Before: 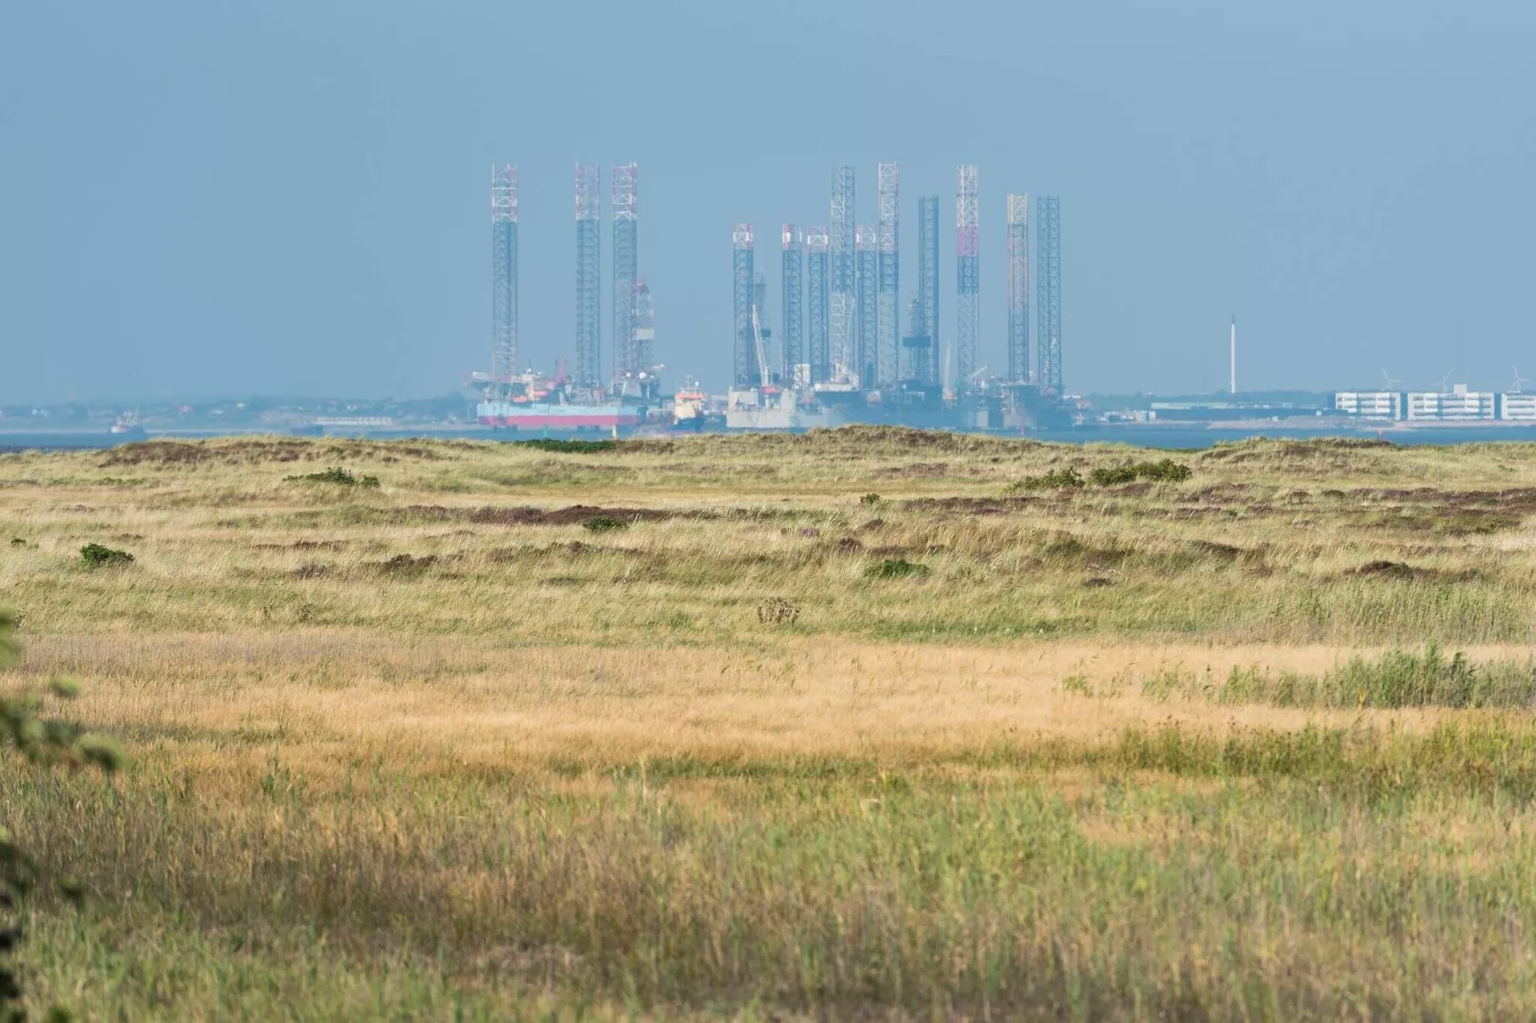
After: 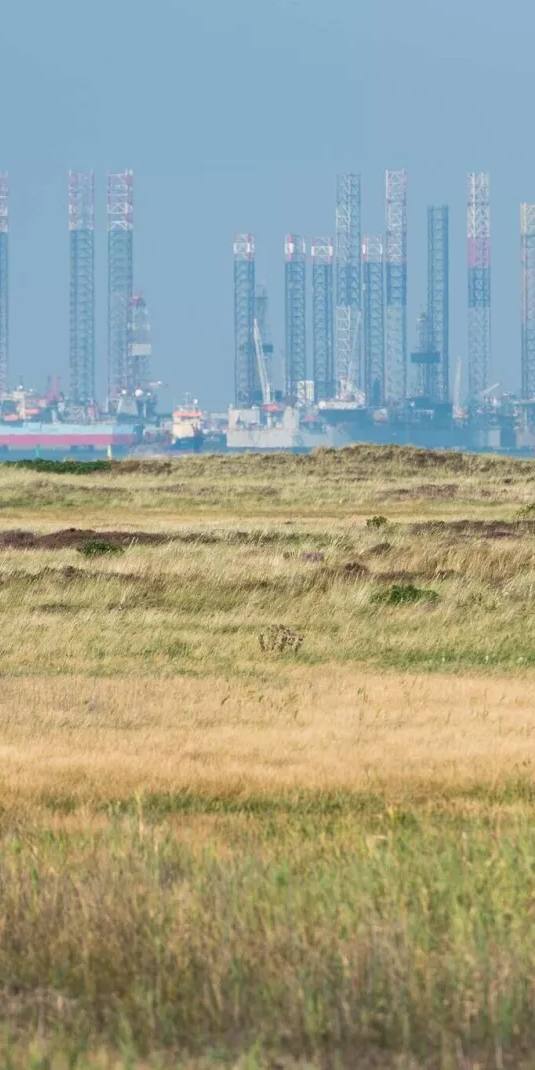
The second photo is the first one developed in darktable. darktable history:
crop: left 33.209%, right 33.452%
